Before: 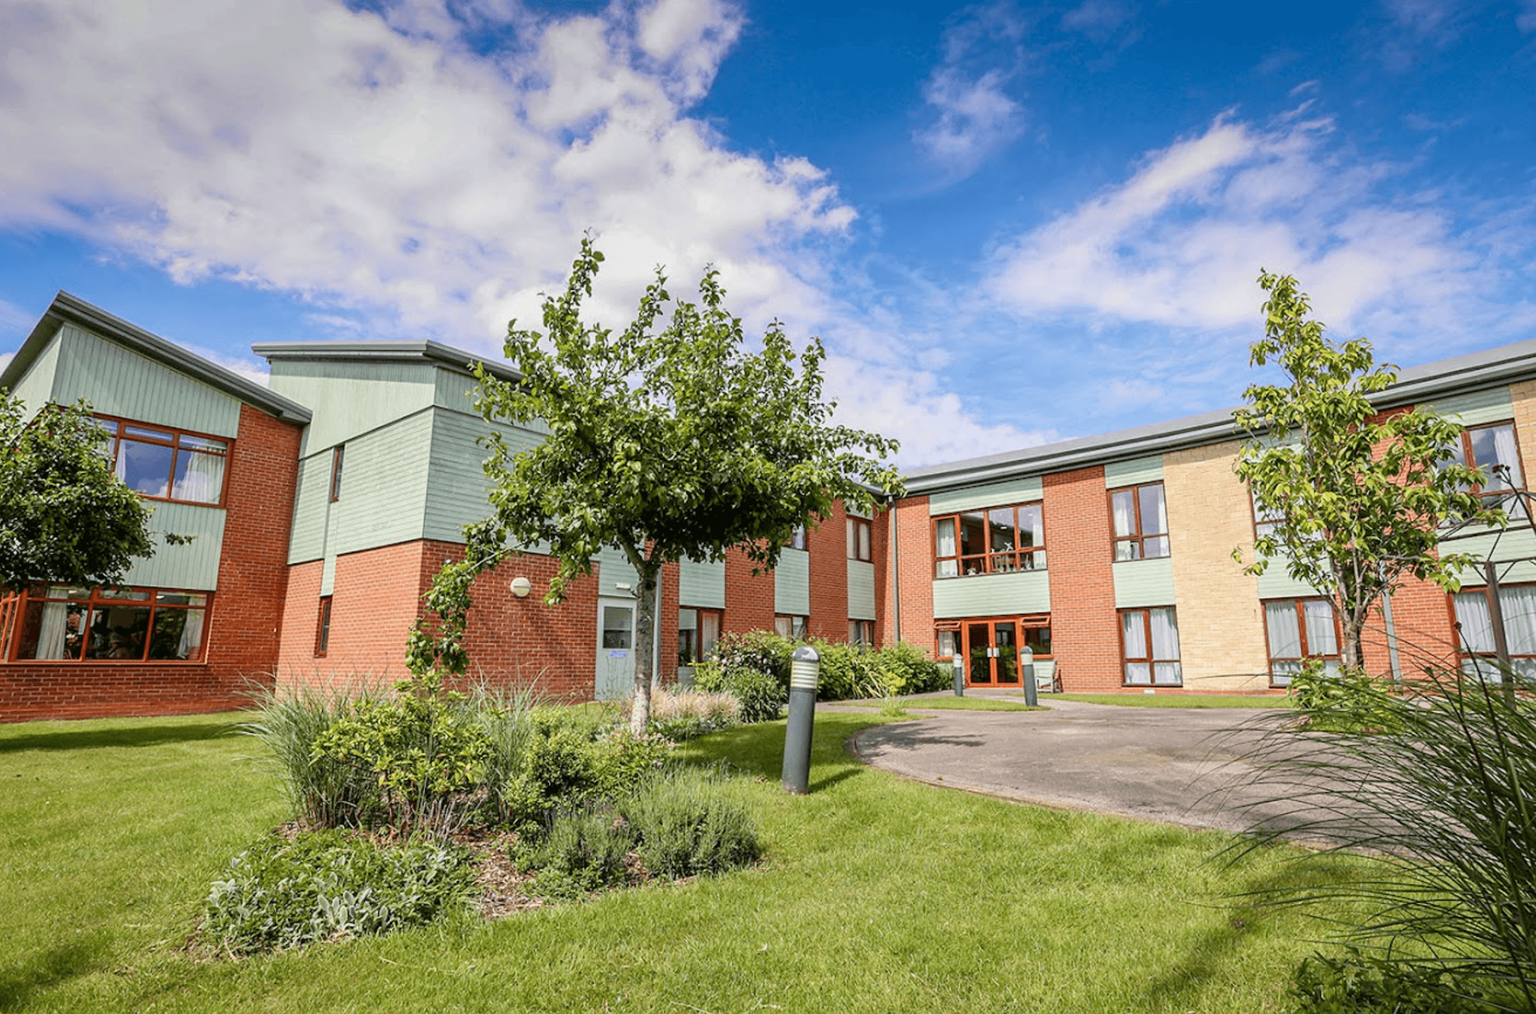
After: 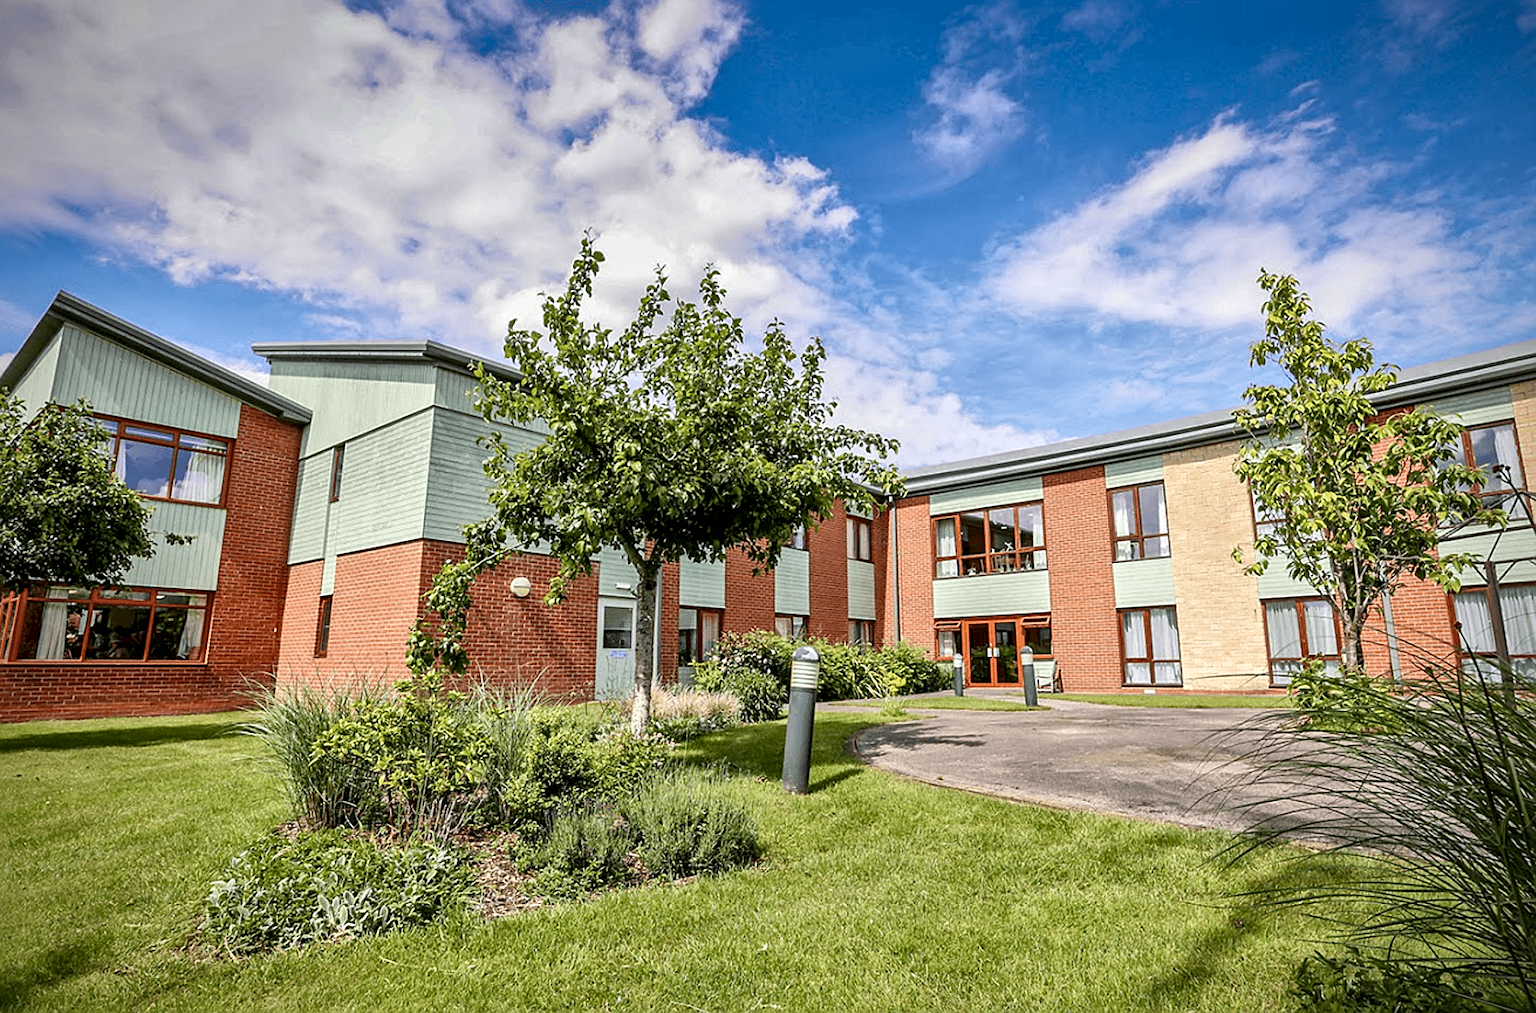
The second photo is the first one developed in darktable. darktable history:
sharpen: amount 0.482
vignetting: fall-off radius 60.89%, brightness -0.565, saturation -0.001
local contrast: mode bilateral grid, contrast 50, coarseness 50, detail 150%, midtone range 0.2
